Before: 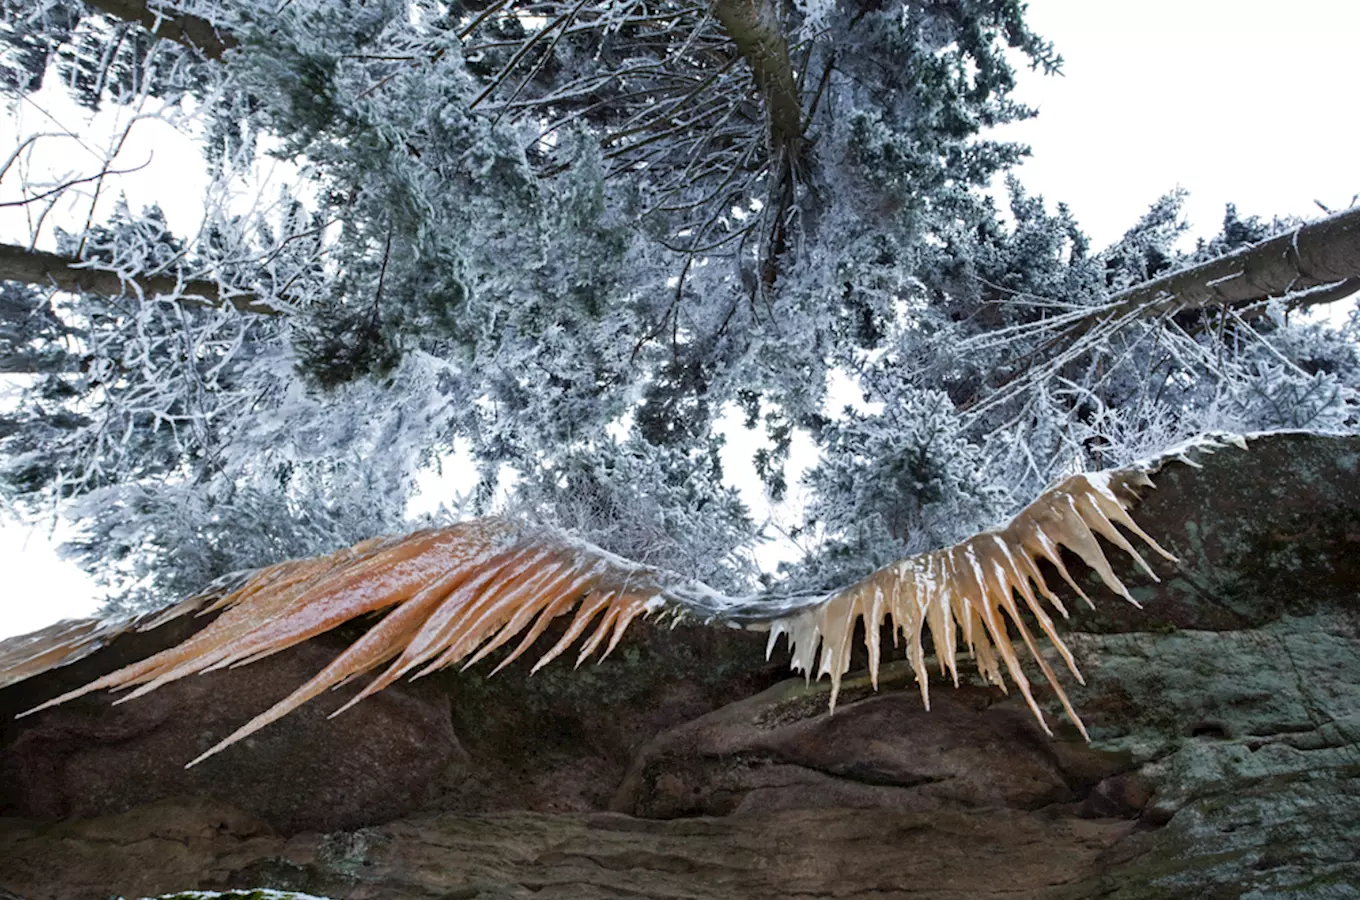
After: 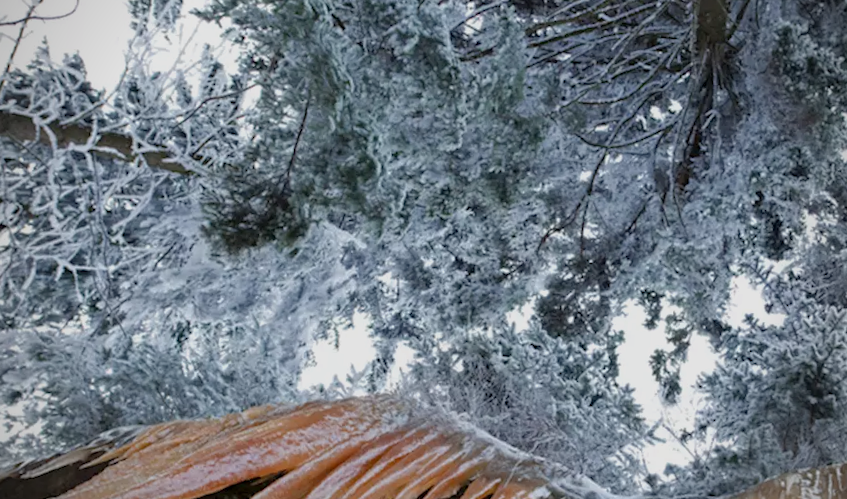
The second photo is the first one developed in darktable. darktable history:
crop and rotate: angle -4.99°, left 2.122%, top 6.945%, right 27.566%, bottom 30.519%
tone equalizer: -8 EV 0.25 EV, -7 EV 0.417 EV, -6 EV 0.417 EV, -5 EV 0.25 EV, -3 EV -0.25 EV, -2 EV -0.417 EV, -1 EV -0.417 EV, +0 EV -0.25 EV, edges refinement/feathering 500, mask exposure compensation -1.57 EV, preserve details guided filter
white balance: red 1, blue 1
vignetting: on, module defaults
